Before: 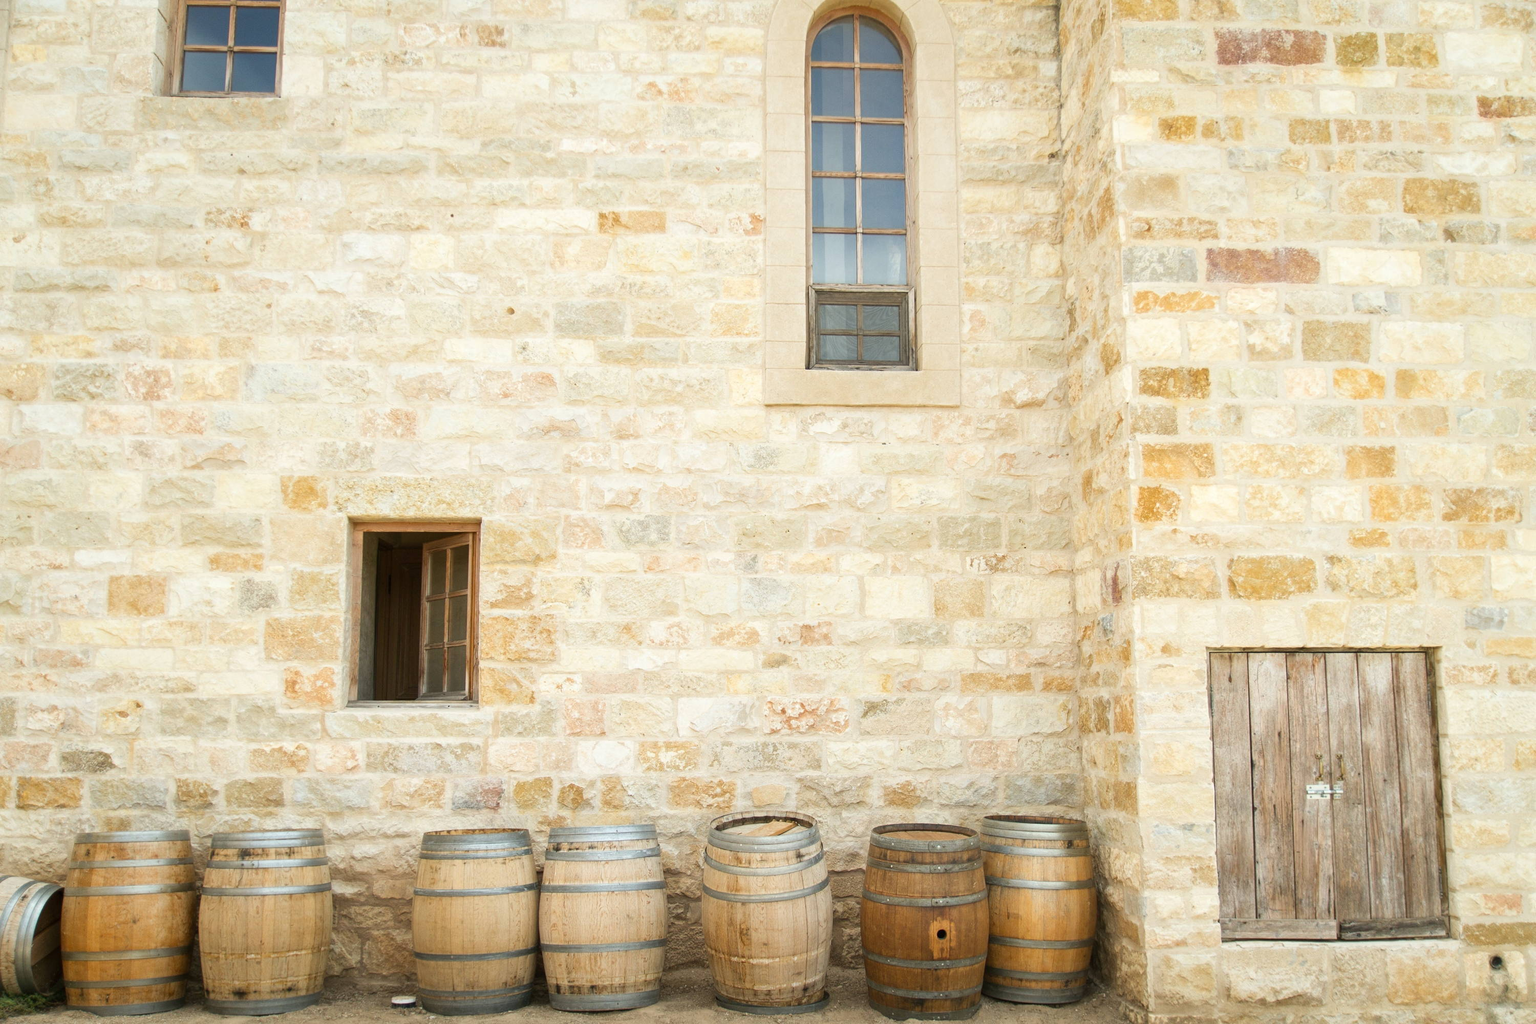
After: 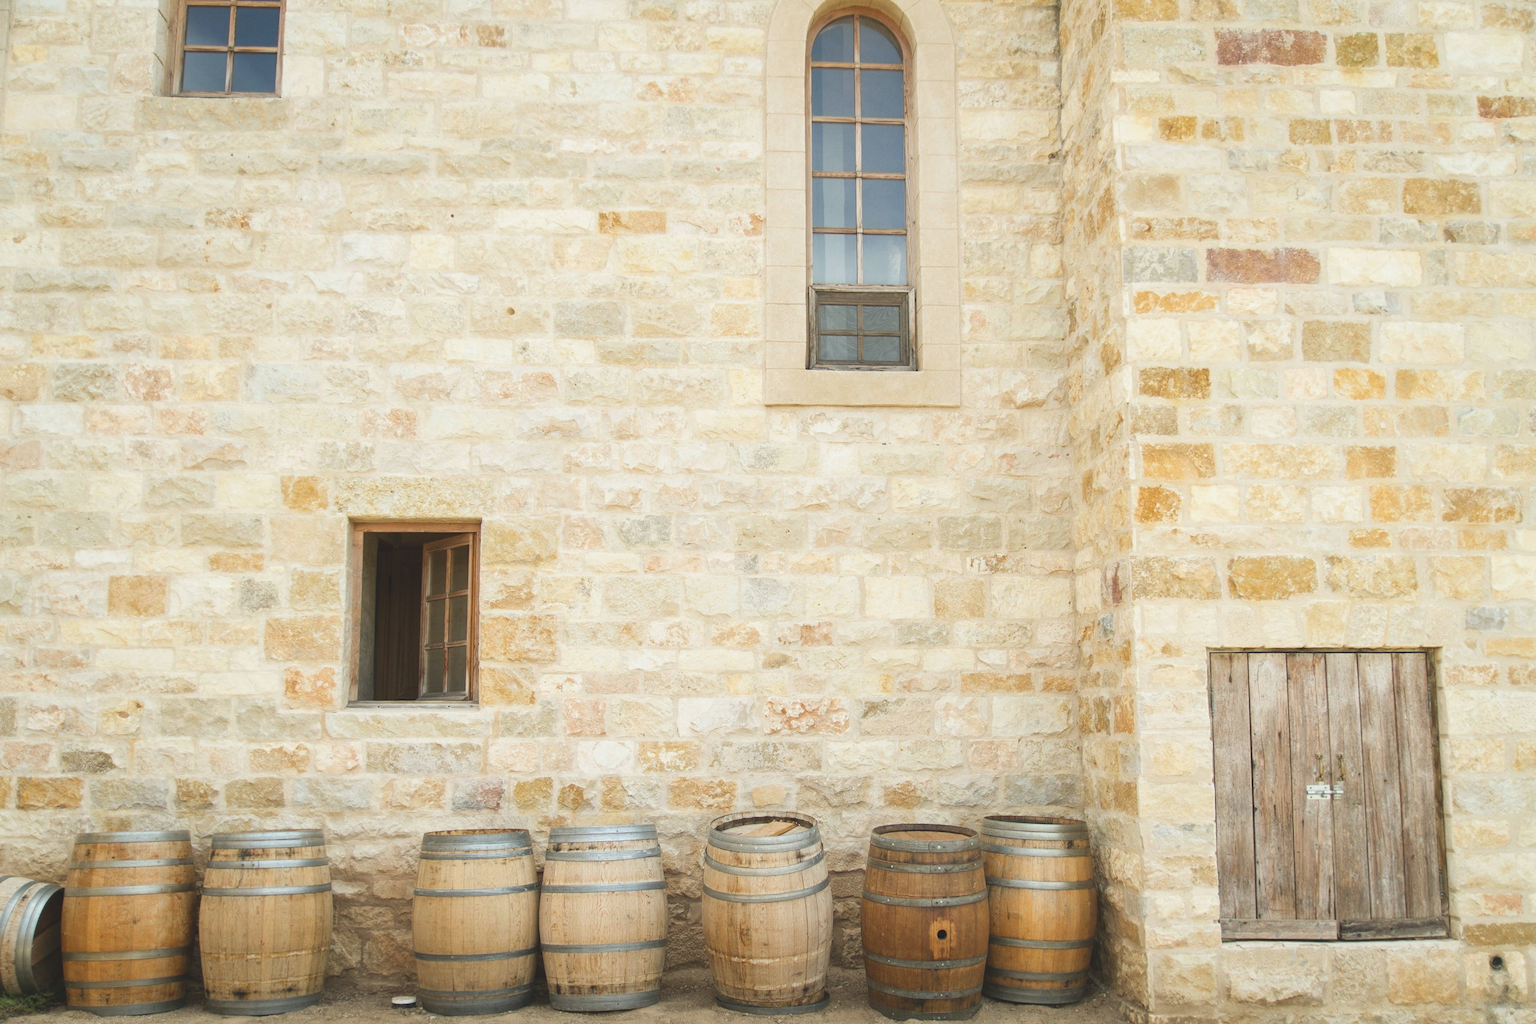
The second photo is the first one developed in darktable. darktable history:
exposure: black level correction -0.015, exposure -0.134 EV, compensate highlight preservation false
